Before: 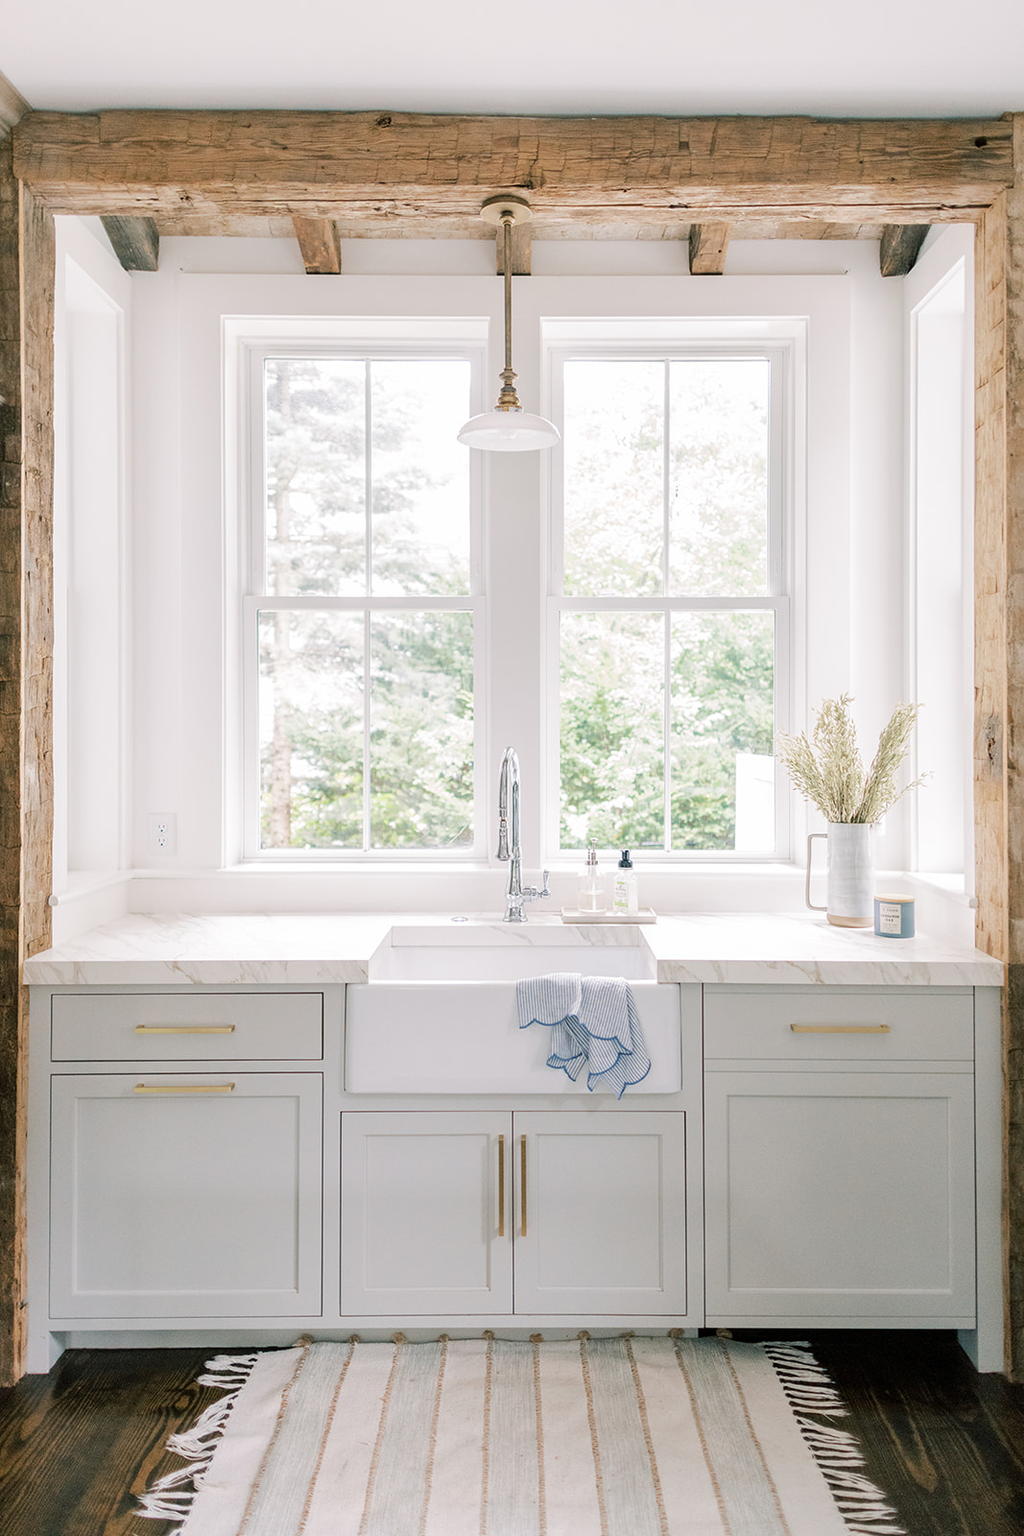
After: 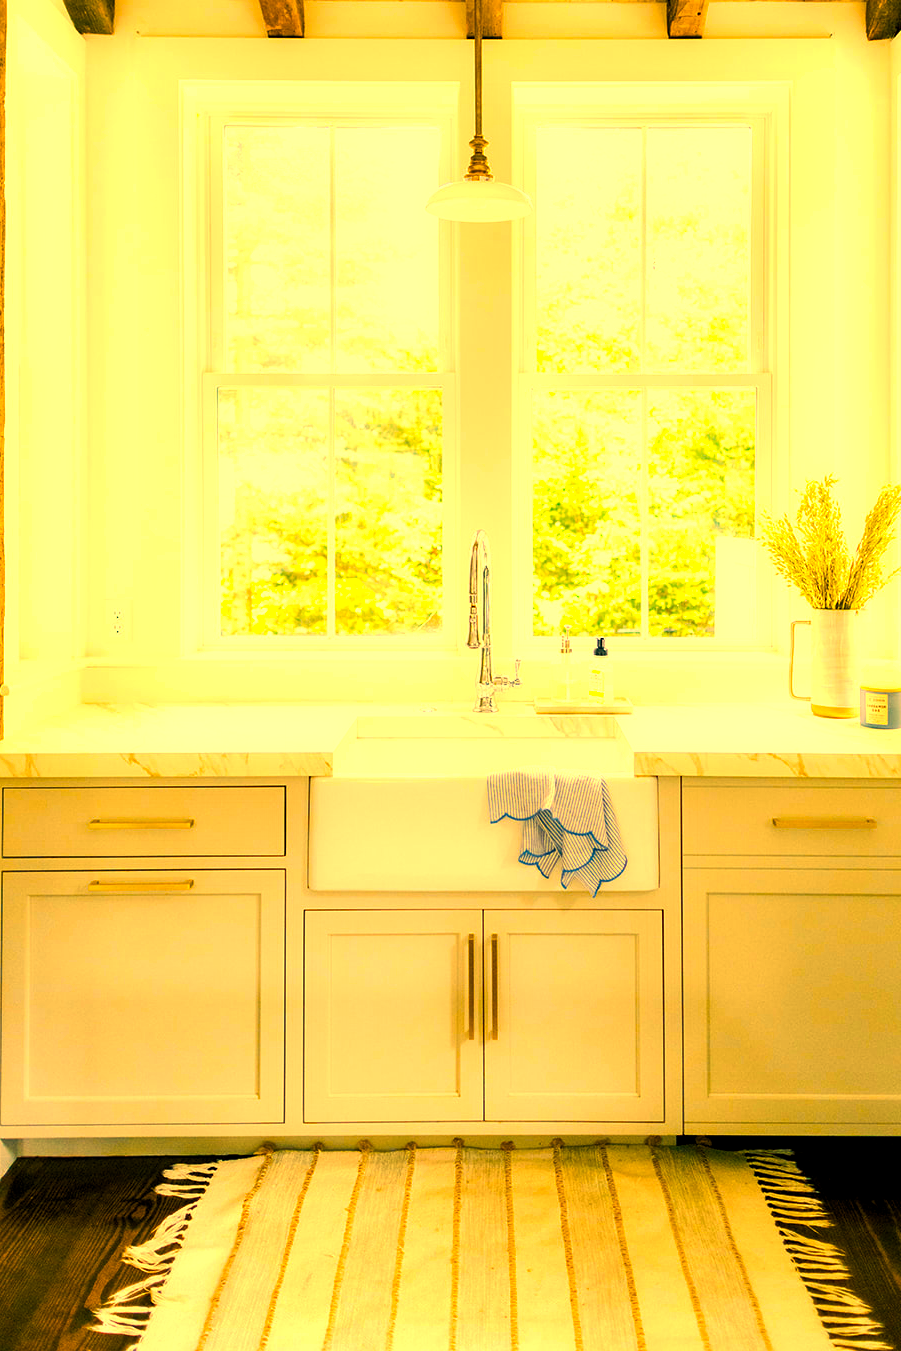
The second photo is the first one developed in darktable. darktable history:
contrast equalizer: y [[0.579, 0.58, 0.505, 0.5, 0.5, 0.5], [0.5 ×6], [0.5 ×6], [0 ×6], [0 ×6]]
crop and rotate: left 4.842%, top 15.51%, right 10.668%
color balance rgb: linear chroma grading › shadows -40%, linear chroma grading › highlights 40%, linear chroma grading › global chroma 45%, linear chroma grading › mid-tones -30%, perceptual saturation grading › global saturation 55%, perceptual saturation grading › highlights -50%, perceptual saturation grading › mid-tones 40%, perceptual saturation grading › shadows 30%, perceptual brilliance grading › global brilliance 20%, perceptual brilliance grading › shadows -40%, global vibrance 35%
white balance: red 1.138, green 0.996, blue 0.812
